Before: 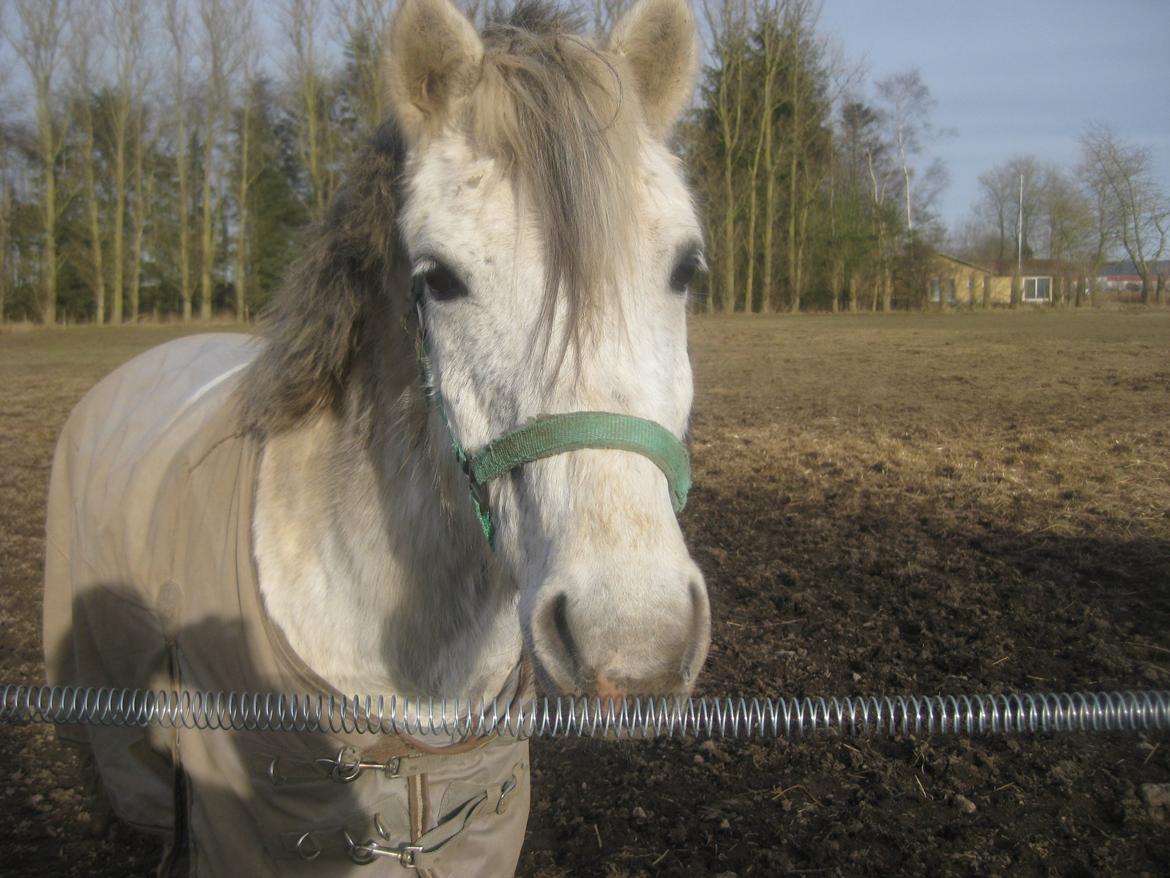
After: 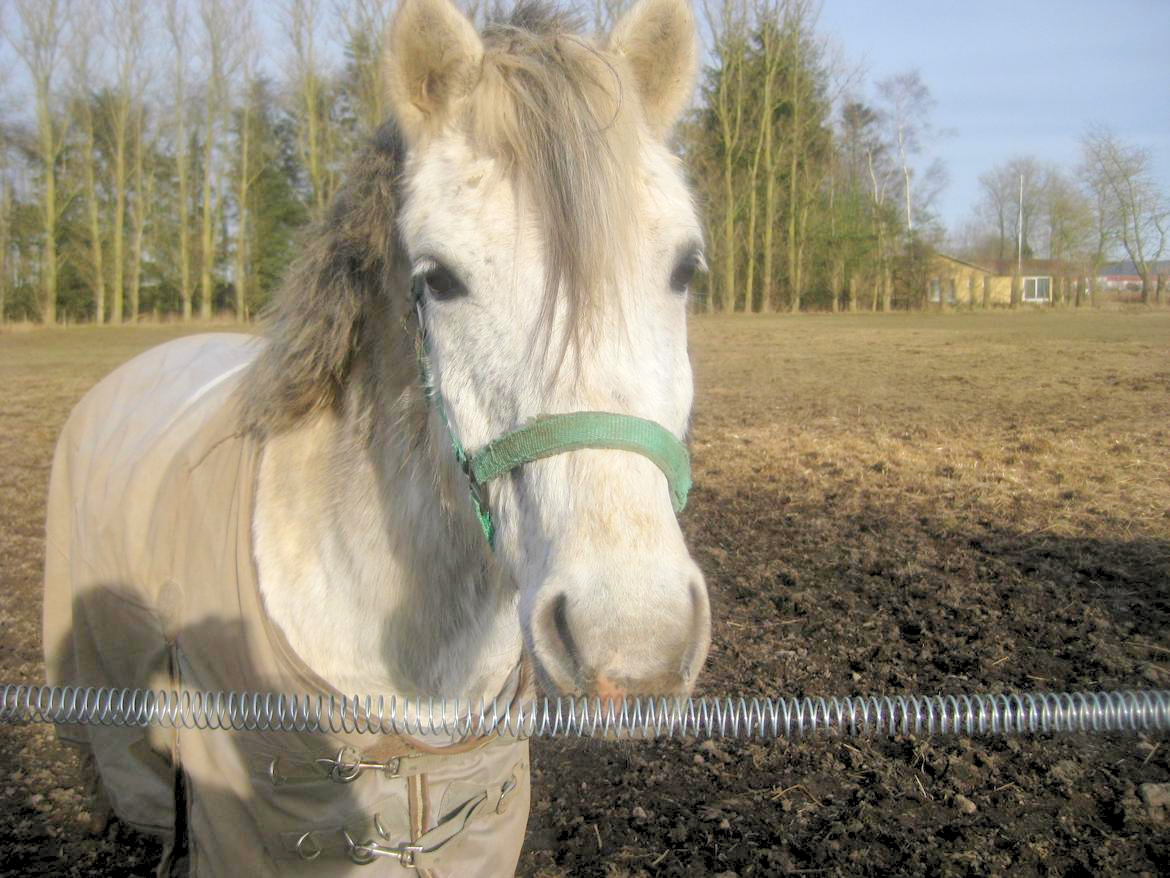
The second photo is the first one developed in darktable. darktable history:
local contrast: mode bilateral grid, contrast 19, coarseness 49, detail 119%, midtone range 0.2
levels: white 99.98%, levels [0.072, 0.414, 0.976]
